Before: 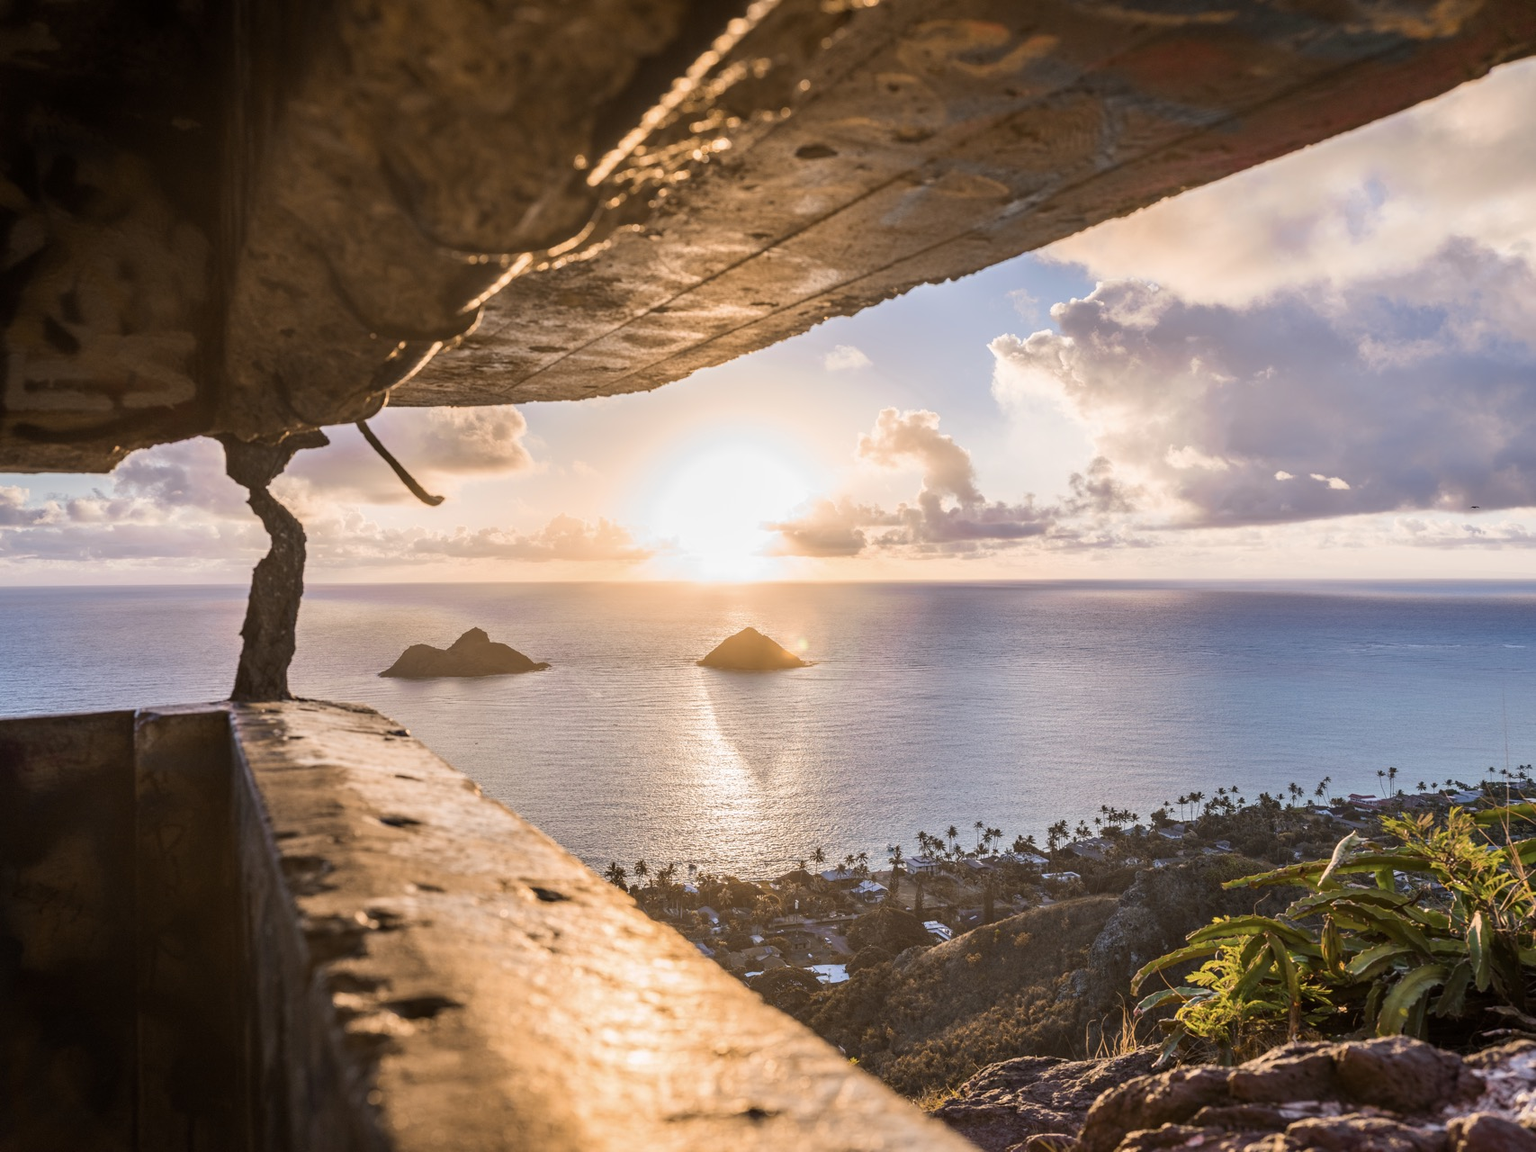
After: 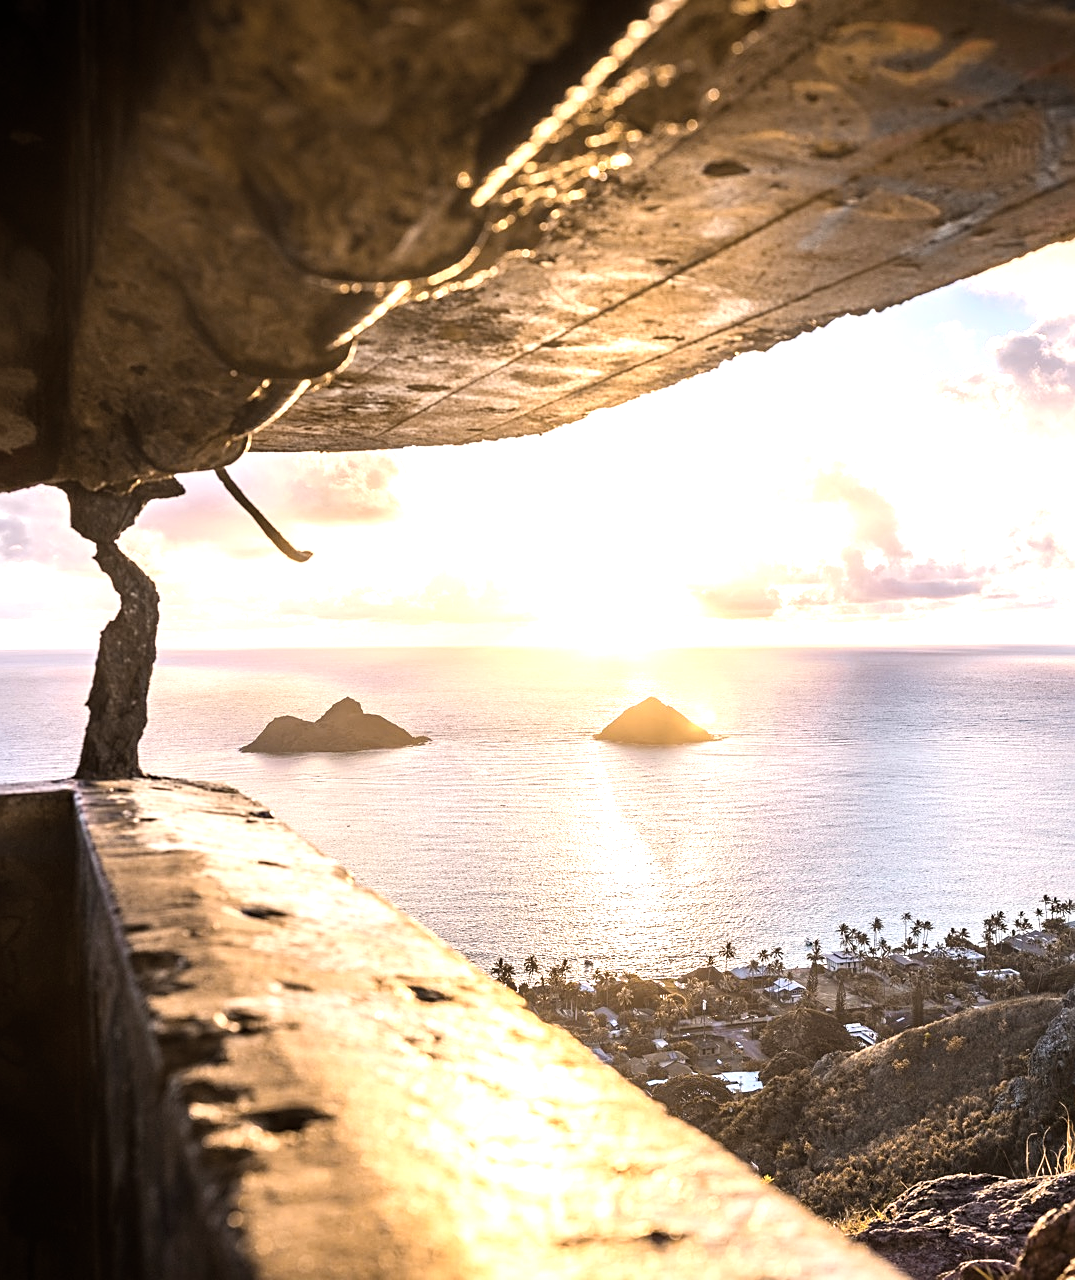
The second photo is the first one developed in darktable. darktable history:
levels: black 0.033%
crop: left 10.636%, right 26.335%
color balance rgb: perceptual saturation grading › global saturation 19.406%, global vibrance 20%
contrast brightness saturation: contrast 0.101, saturation -0.378
sharpen: on, module defaults
tone equalizer: -8 EV -1.12 EV, -7 EV -0.983 EV, -6 EV -0.858 EV, -5 EV -0.58 EV, -3 EV 0.558 EV, -2 EV 0.85 EV, -1 EV 1.01 EV, +0 EV 1.07 EV
